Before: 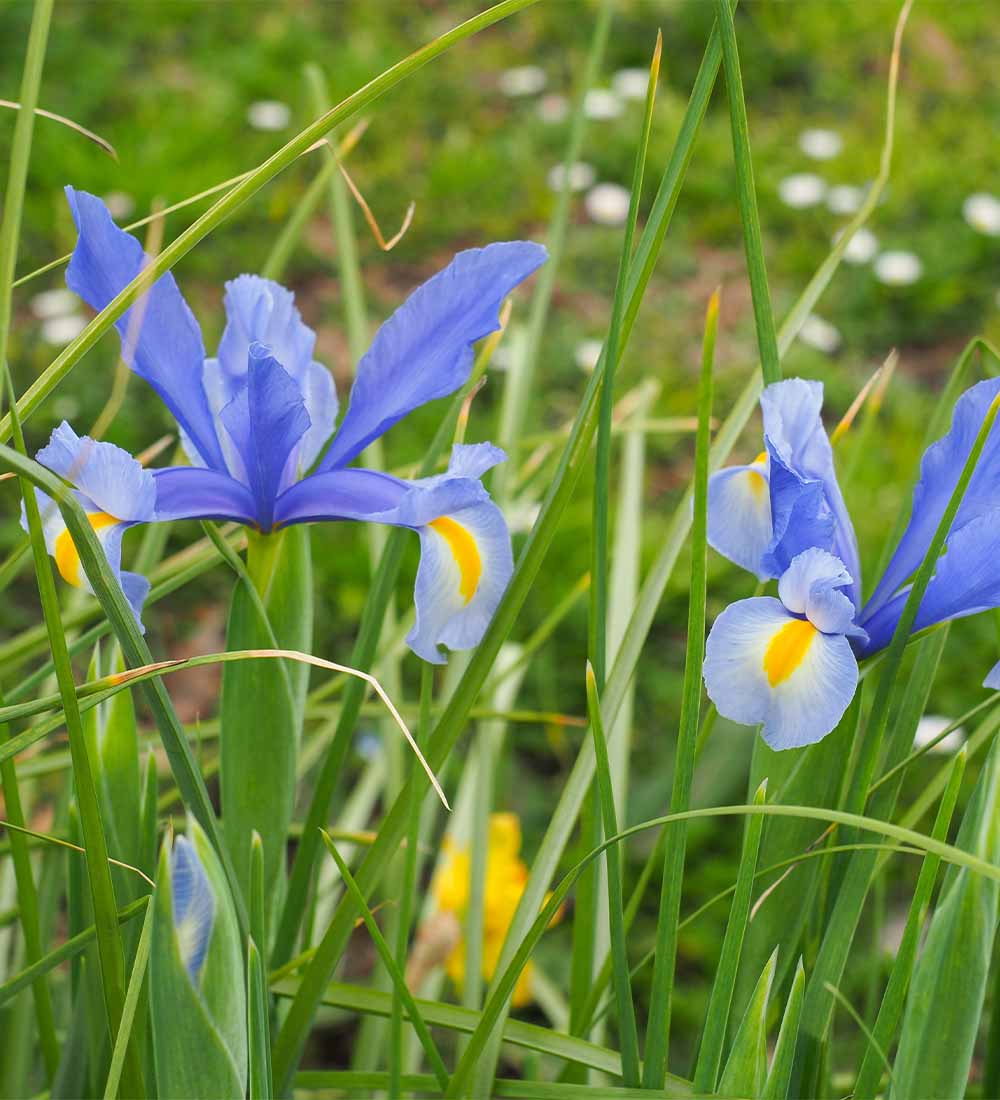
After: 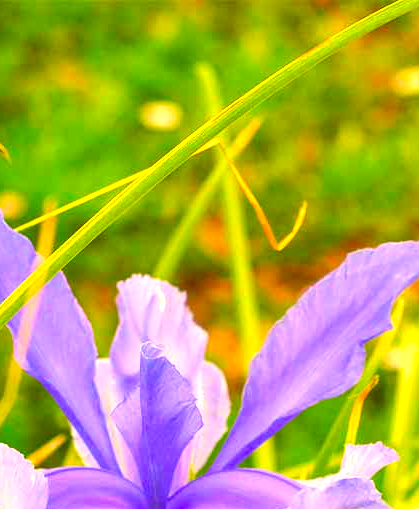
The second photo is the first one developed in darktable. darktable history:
local contrast: on, module defaults
exposure: exposure 0.781 EV, compensate highlight preservation false
crop and rotate: left 10.817%, top 0.062%, right 47.194%, bottom 53.626%
color correction: highlights a* 10.44, highlights b* 30.04, shadows a* 2.73, shadows b* 17.51, saturation 1.72
